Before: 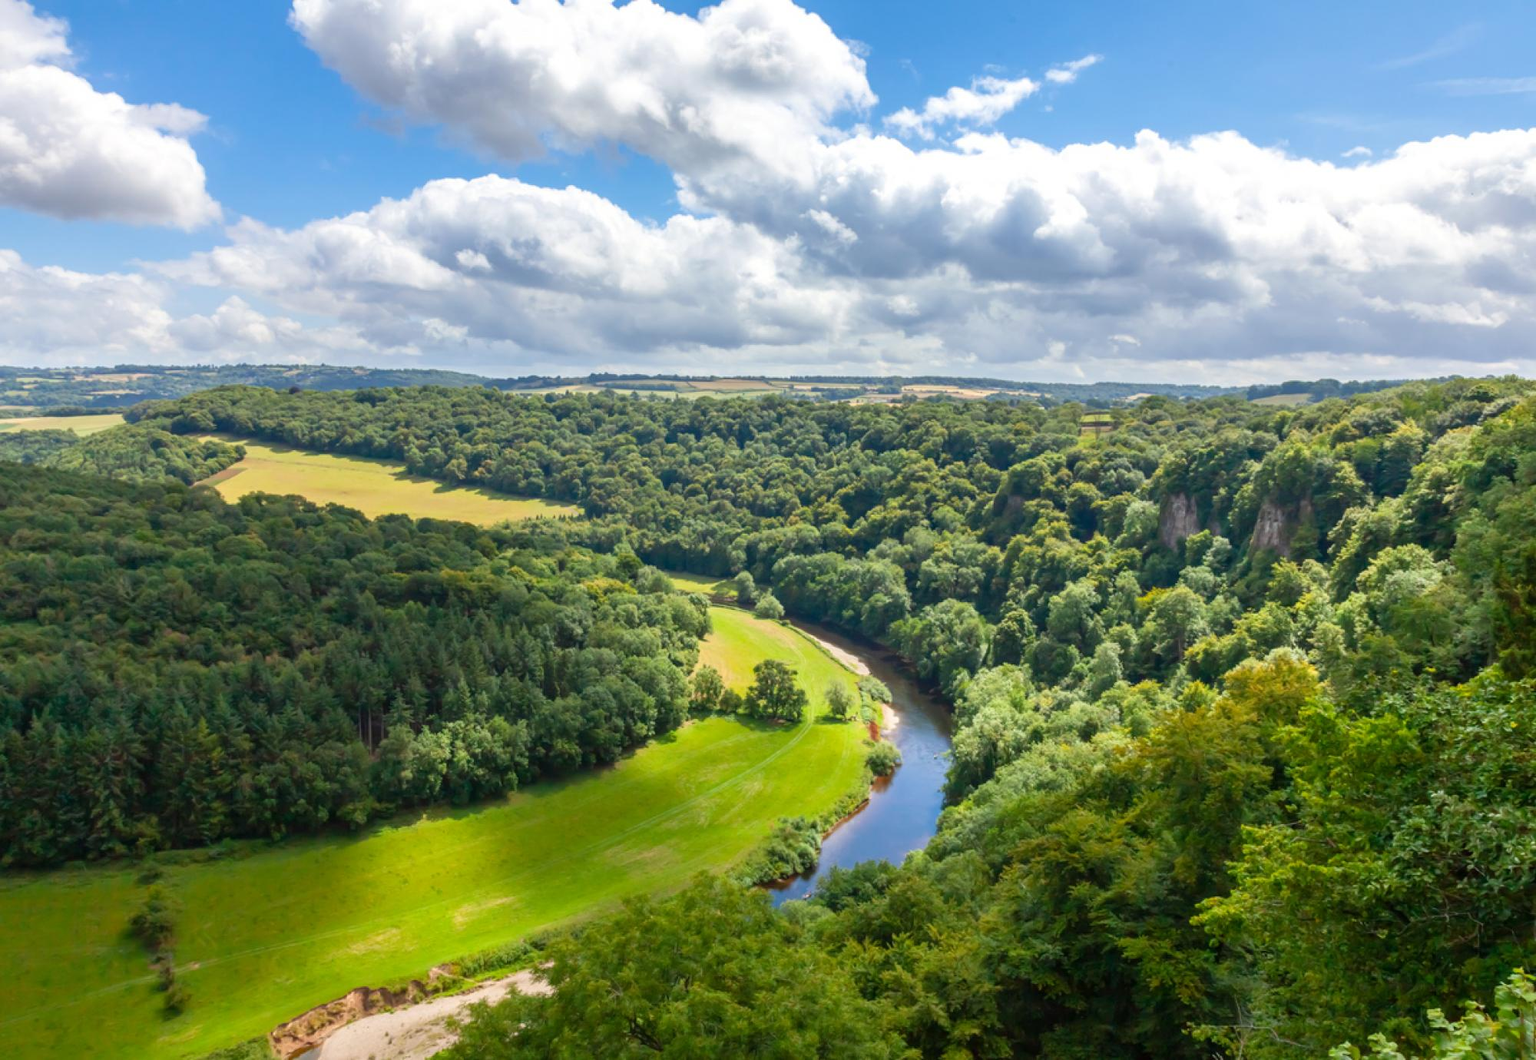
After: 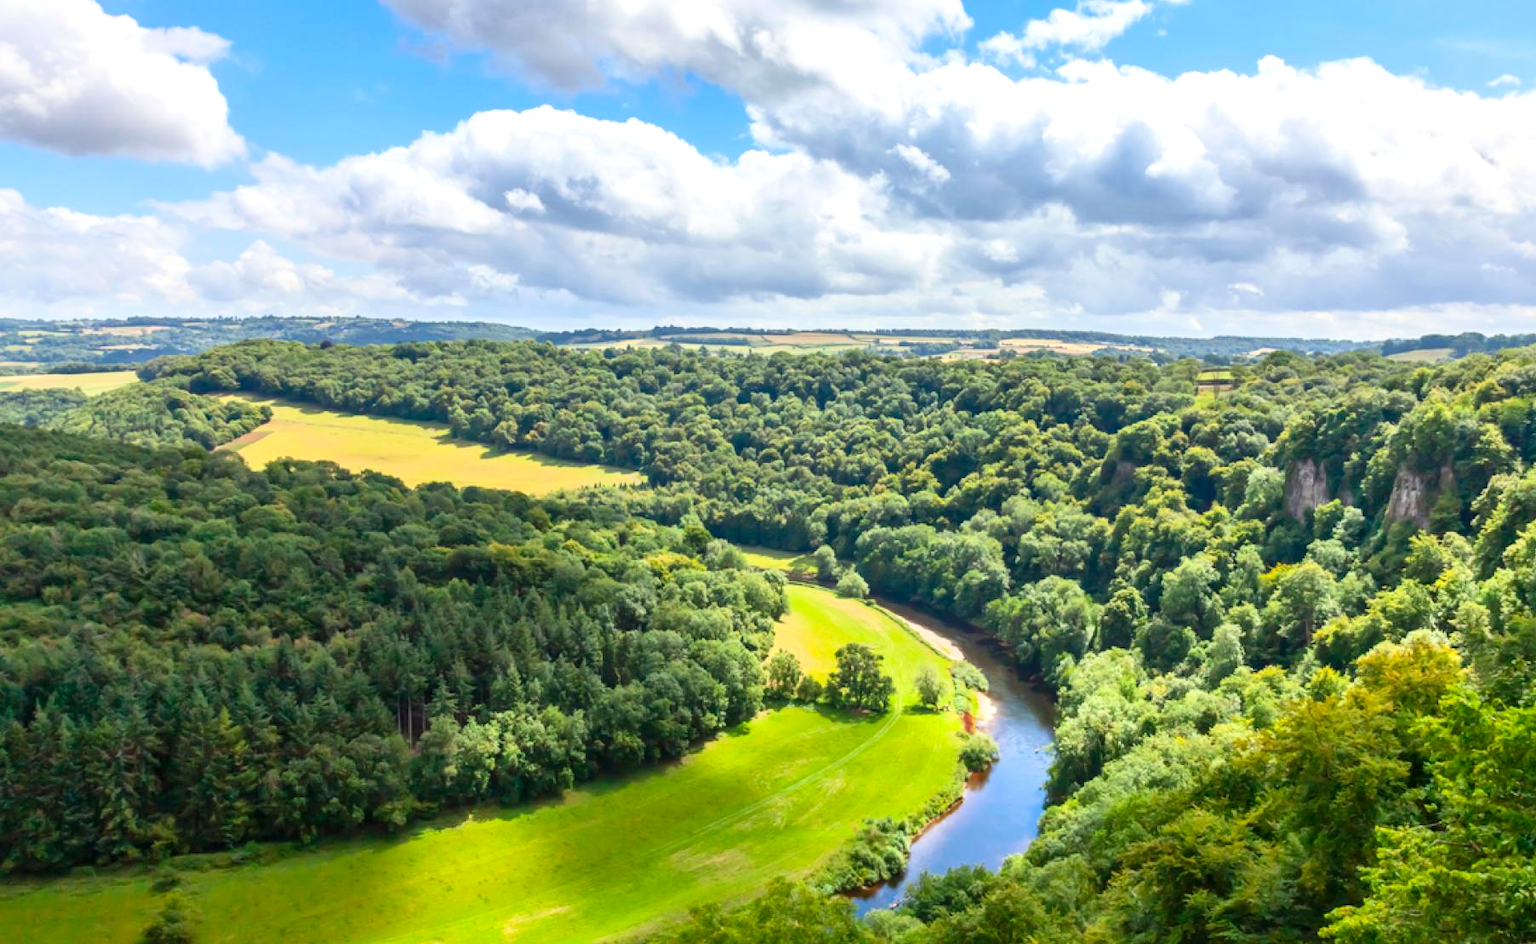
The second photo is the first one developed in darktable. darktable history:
local contrast: mode bilateral grid, contrast 21, coarseness 49, detail 132%, midtone range 0.2
contrast brightness saturation: contrast 0.198, brightness 0.156, saturation 0.218
crop: top 7.473%, right 9.749%, bottom 12.054%
